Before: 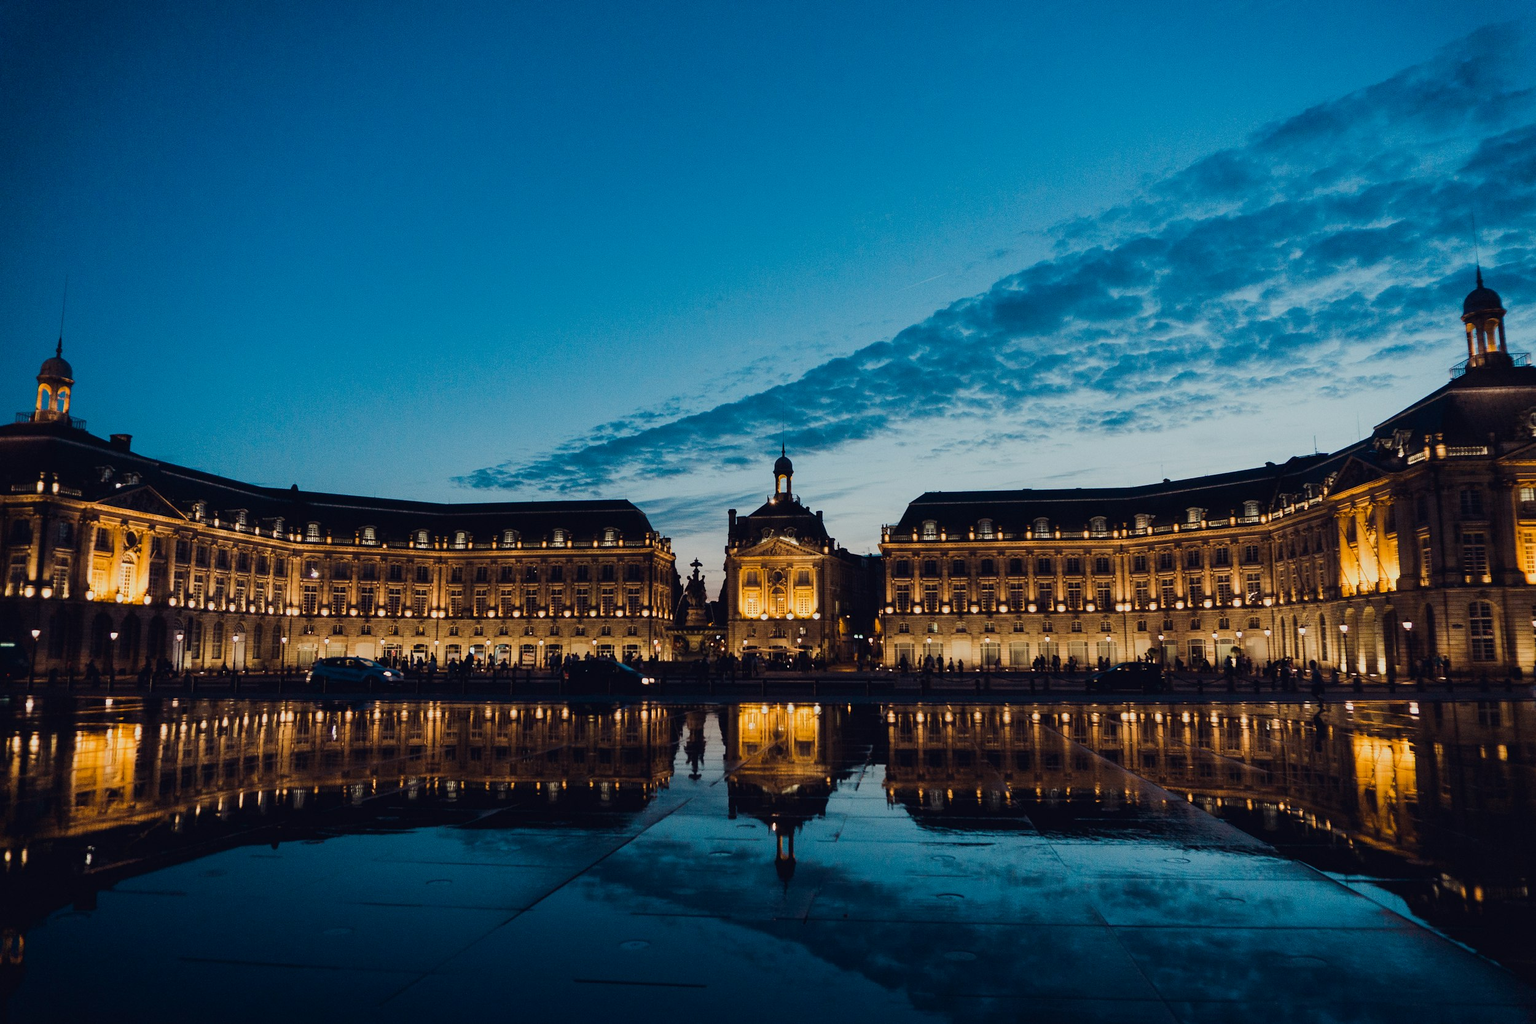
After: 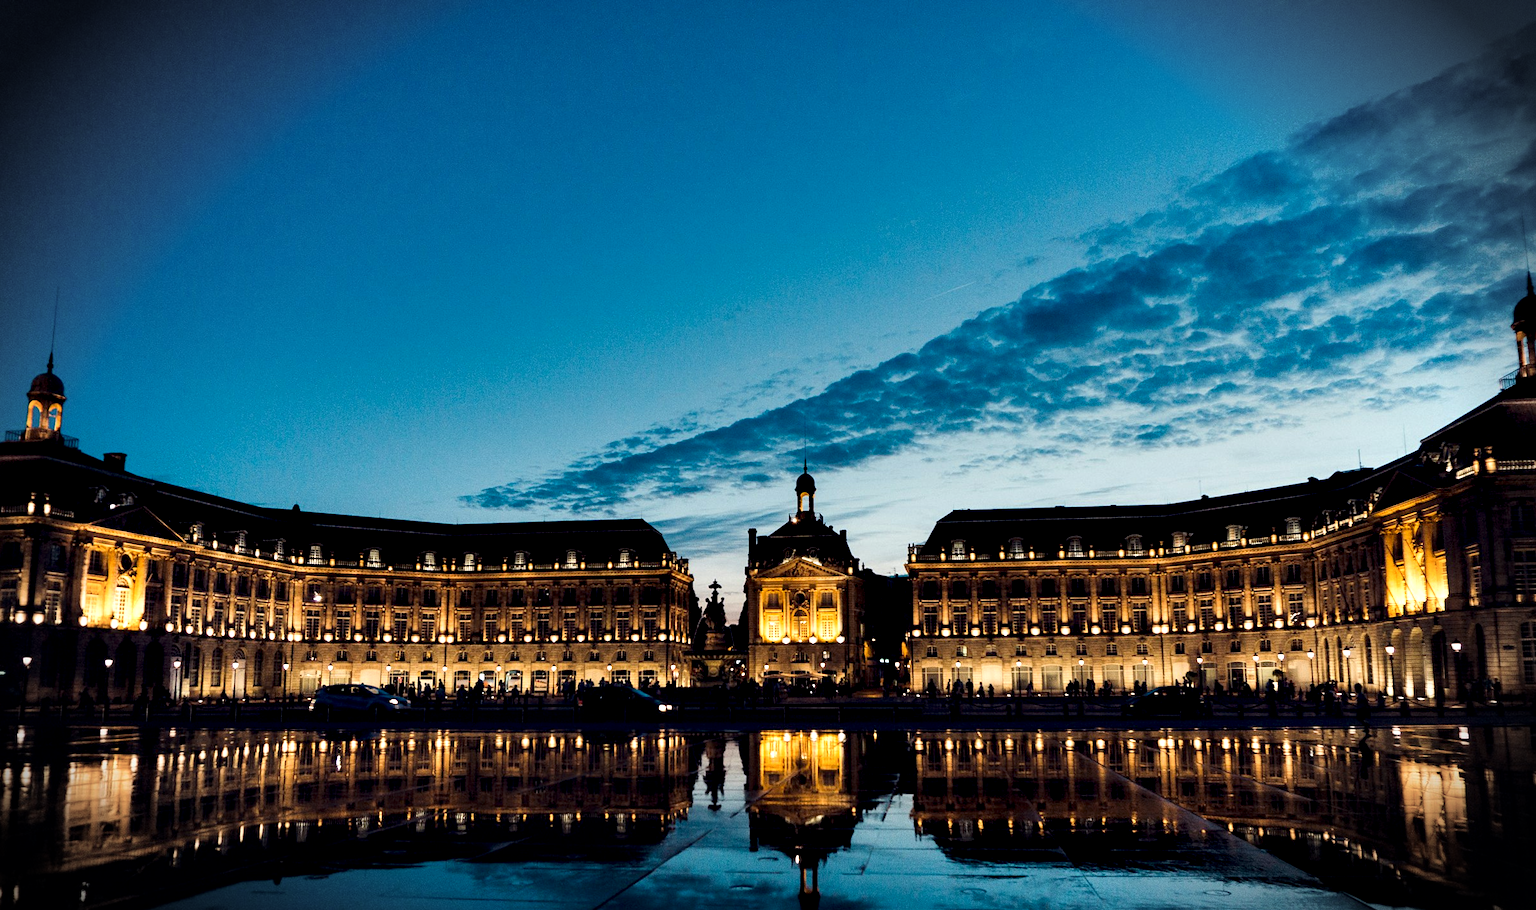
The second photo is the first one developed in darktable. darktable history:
crop and rotate: angle 0.229°, left 0.413%, right 3.031%, bottom 14.141%
contrast equalizer: octaves 7, y [[0.6 ×6], [0.55 ×6], [0 ×6], [0 ×6], [0 ×6]]
vignetting: fall-off start 90.68%, fall-off radius 38.78%, brightness -0.857, width/height ratio 1.225, shape 1.3
